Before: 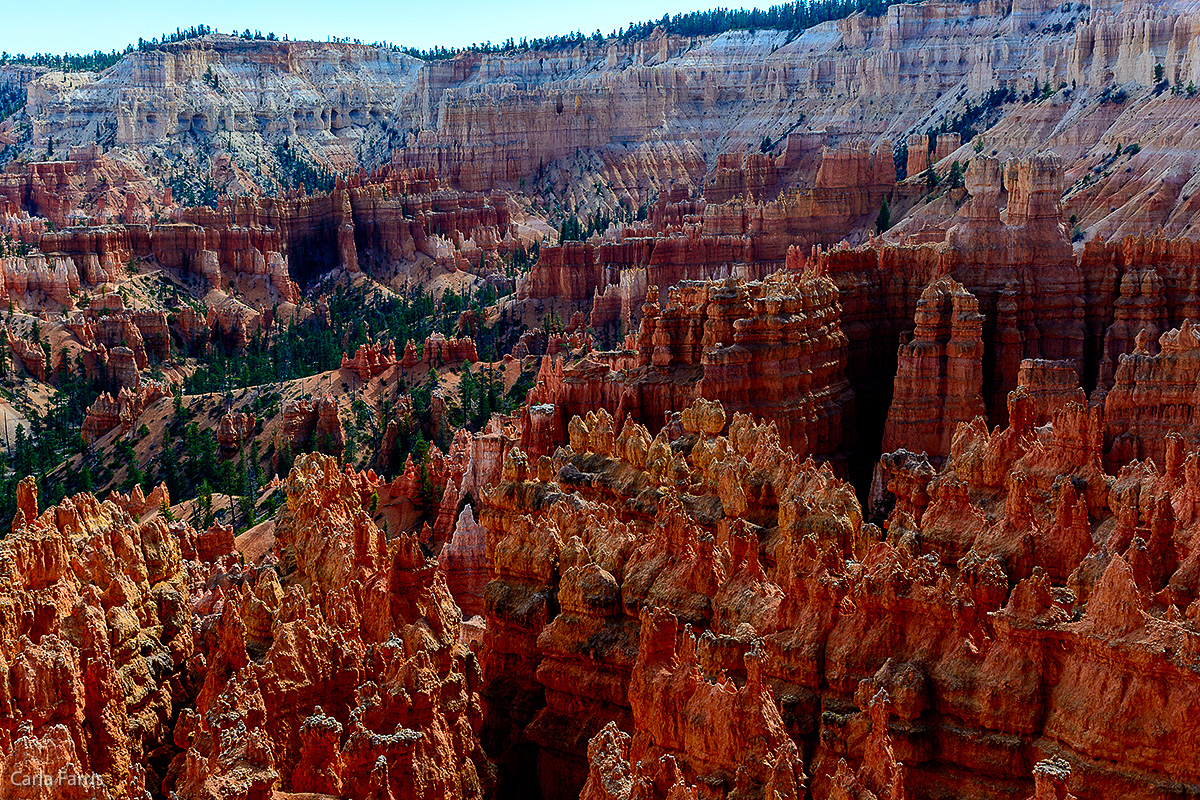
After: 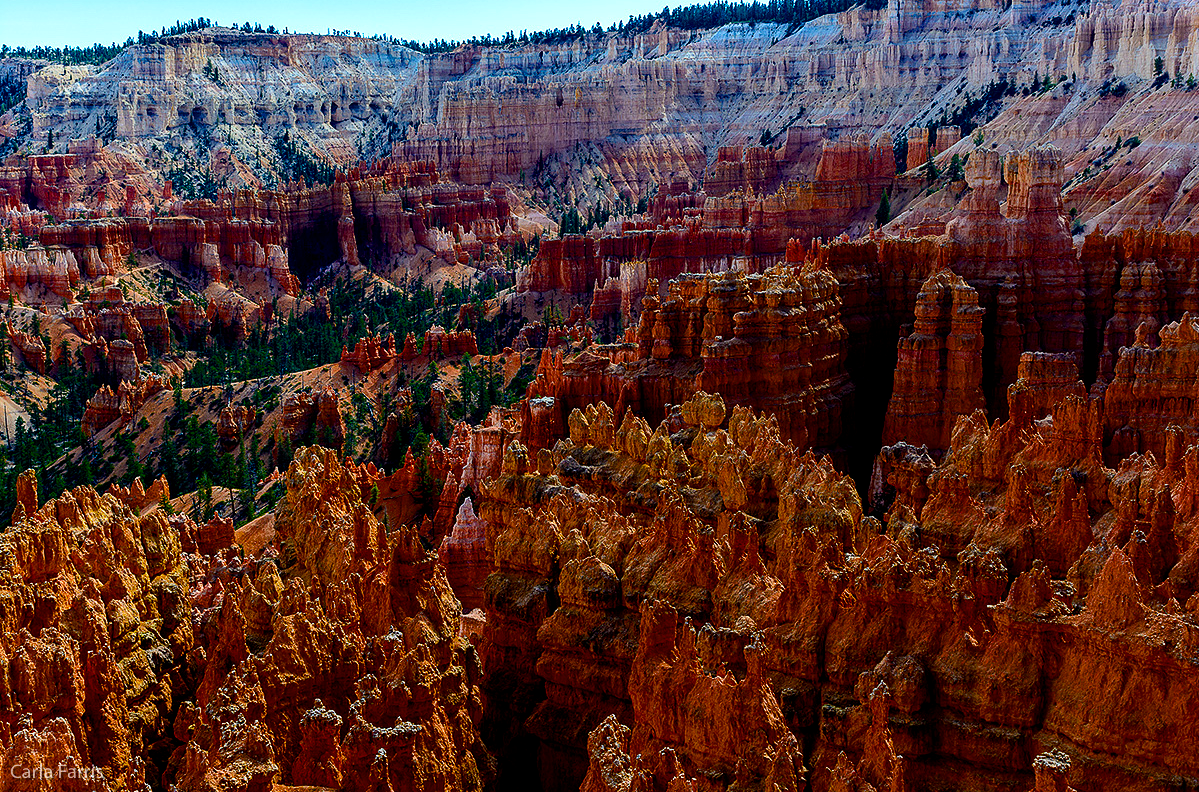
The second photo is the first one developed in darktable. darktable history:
color balance rgb: perceptual saturation grading › global saturation 25.77%, global vibrance 7.415%, saturation formula JzAzBz (2021)
local contrast: highlights 100%, shadows 99%, detail 119%, midtone range 0.2
crop: top 0.997%, right 0.083%
